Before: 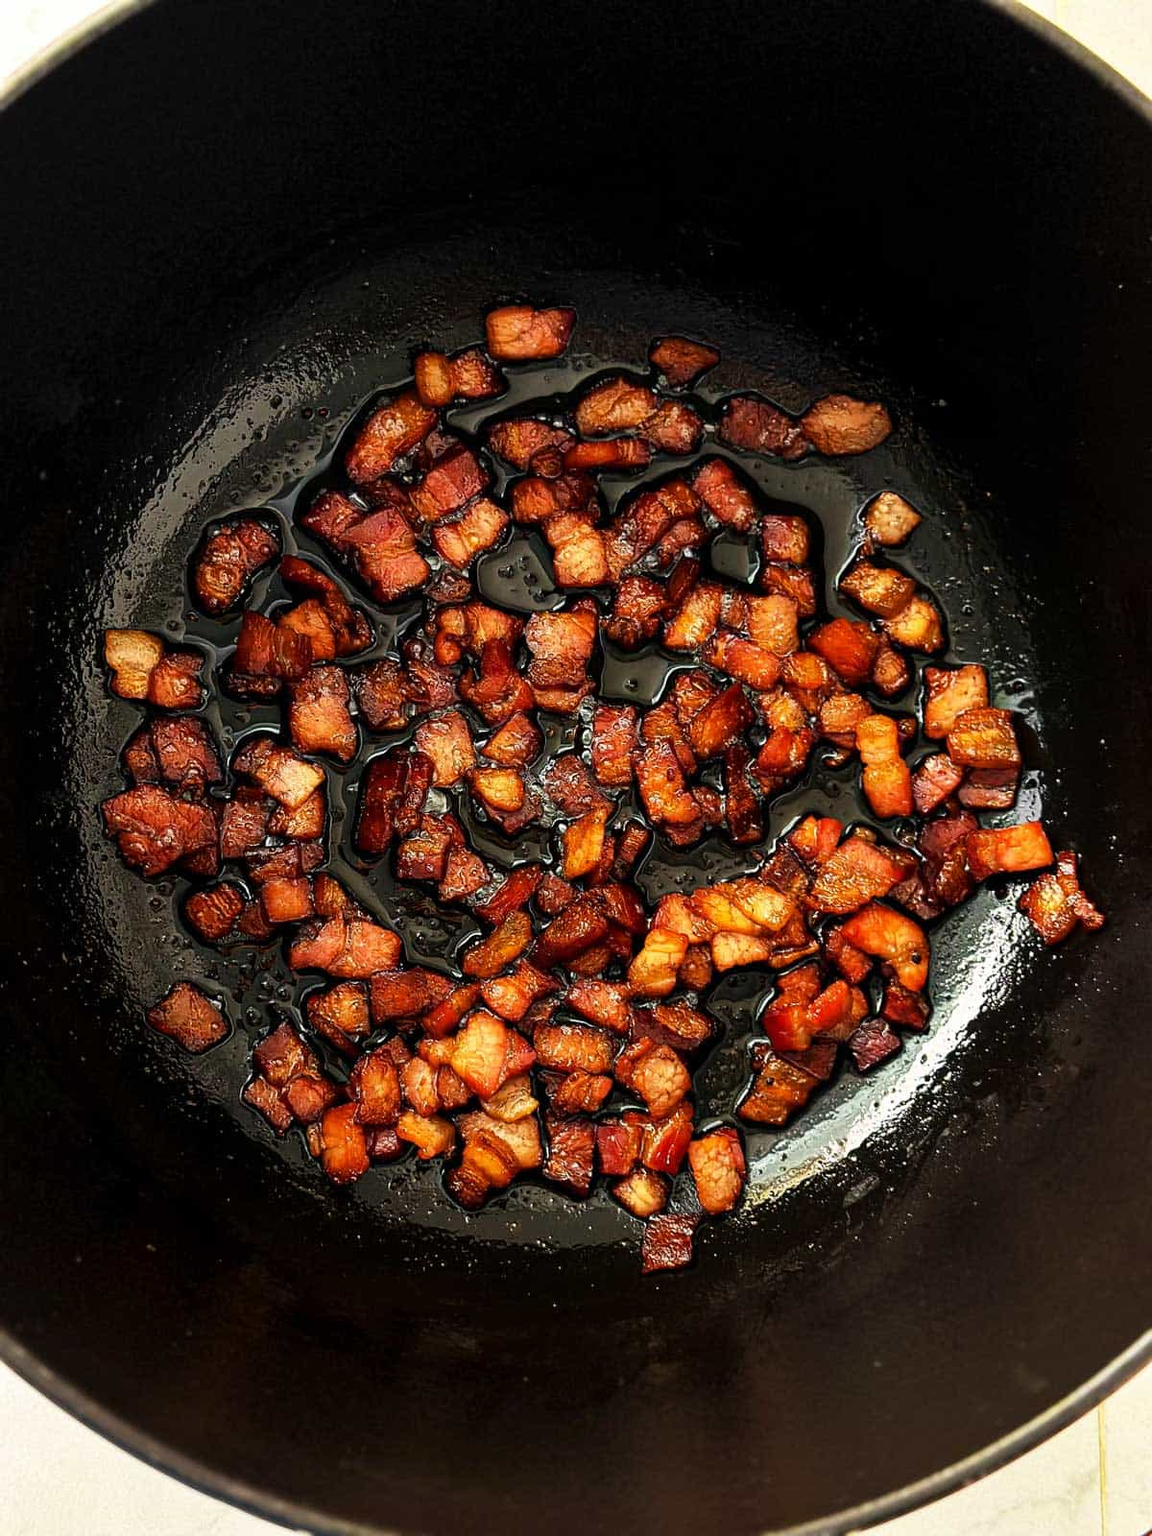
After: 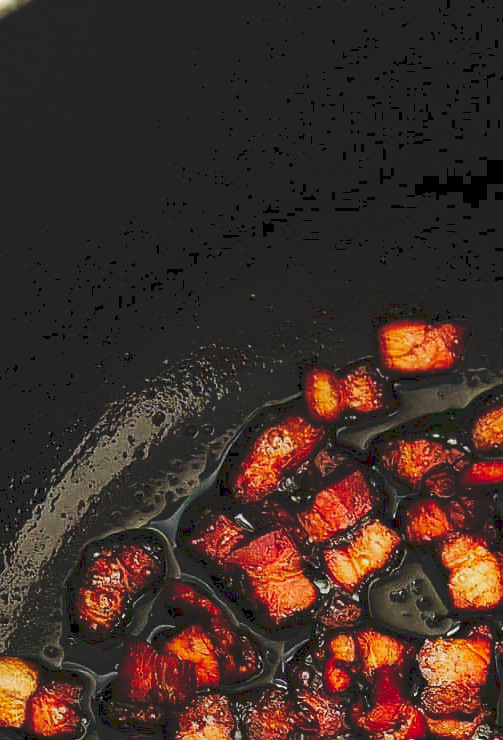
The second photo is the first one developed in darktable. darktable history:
tone curve: curves: ch0 [(0, 0) (0.003, 0.132) (0.011, 0.136) (0.025, 0.14) (0.044, 0.147) (0.069, 0.149) (0.1, 0.156) (0.136, 0.163) (0.177, 0.177) (0.224, 0.2) (0.277, 0.251) (0.335, 0.311) (0.399, 0.387) (0.468, 0.487) (0.543, 0.585) (0.623, 0.675) (0.709, 0.742) (0.801, 0.81) (0.898, 0.867) (1, 1)], preserve colors none
crop and rotate: left 10.817%, top 0.062%, right 47.194%, bottom 53.626%
